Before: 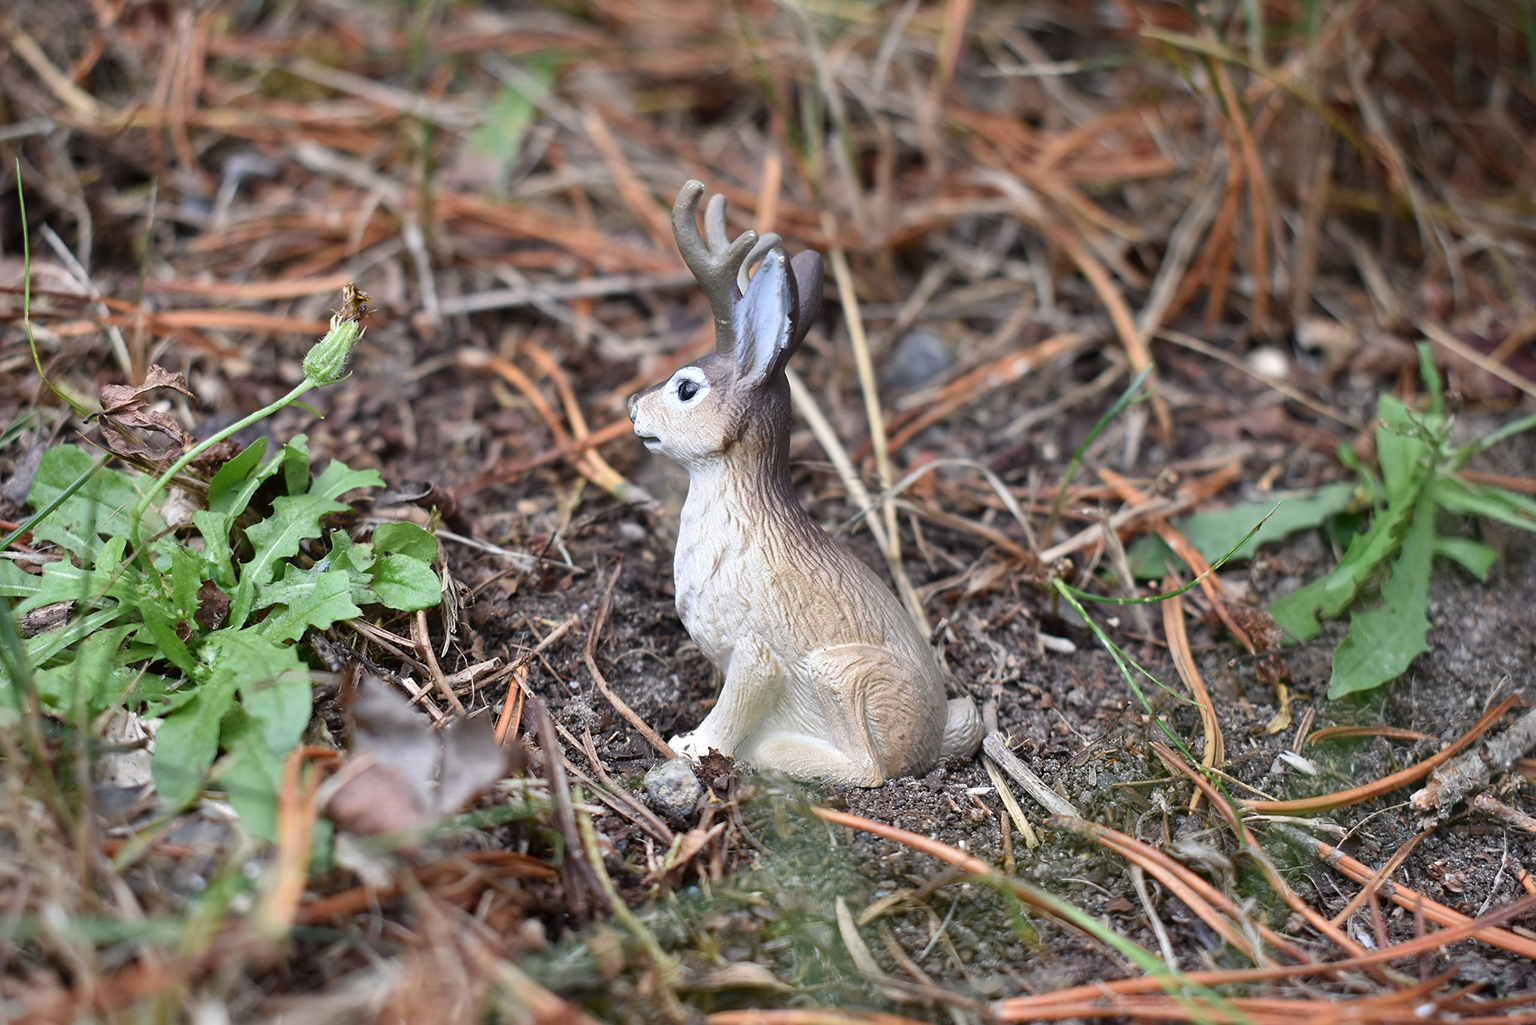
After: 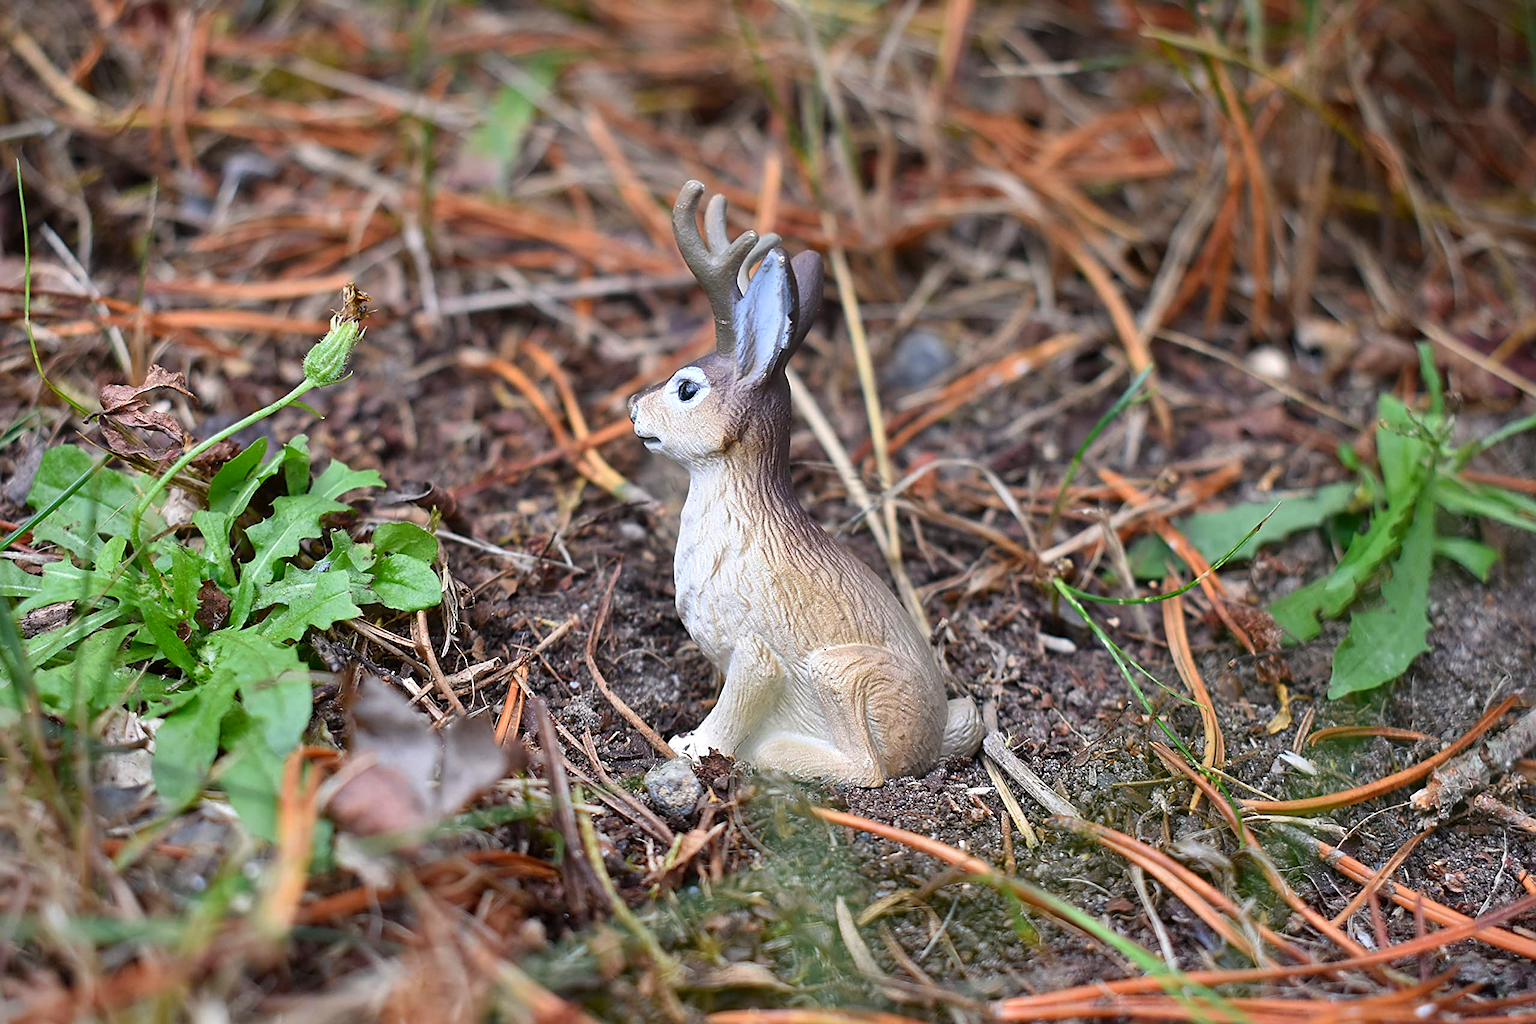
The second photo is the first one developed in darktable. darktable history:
sharpen: on, module defaults
color correction: saturation 1.34
